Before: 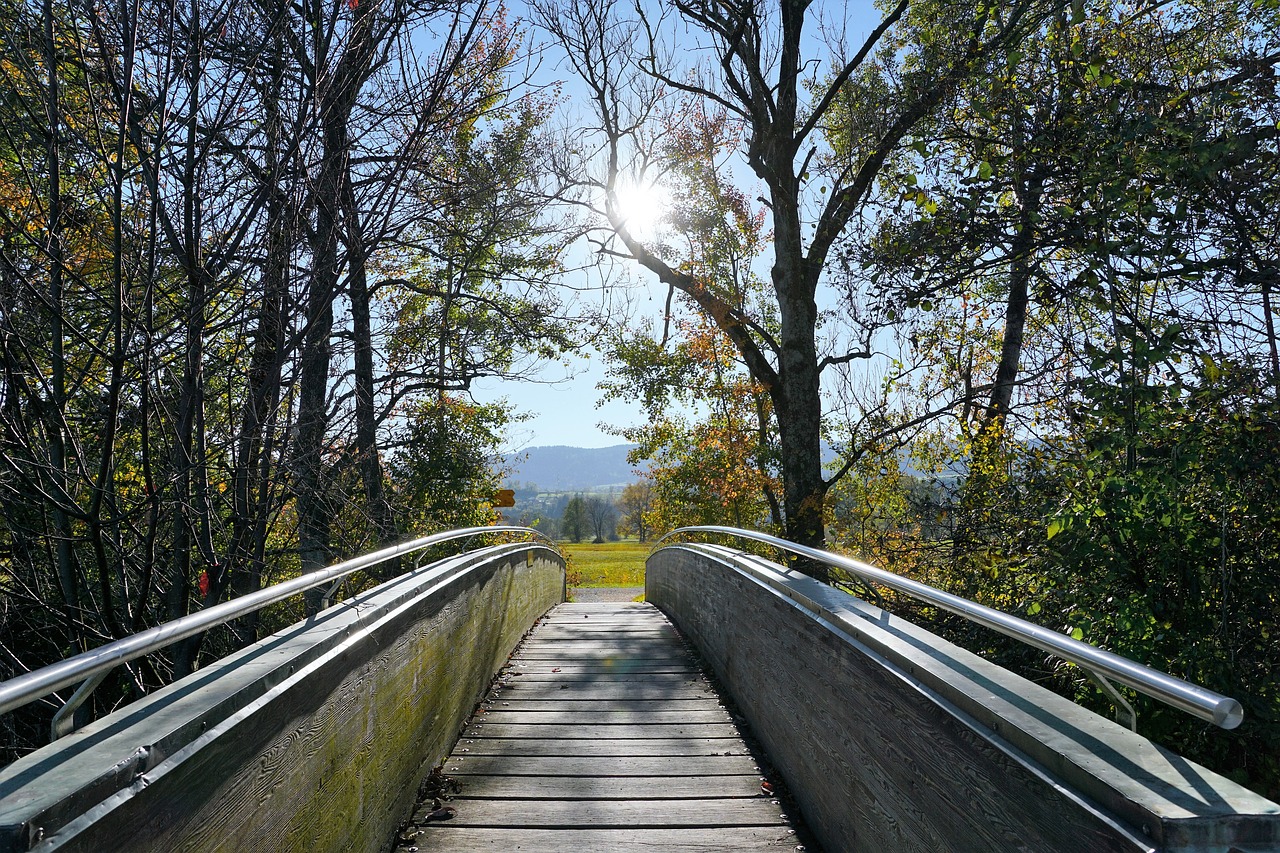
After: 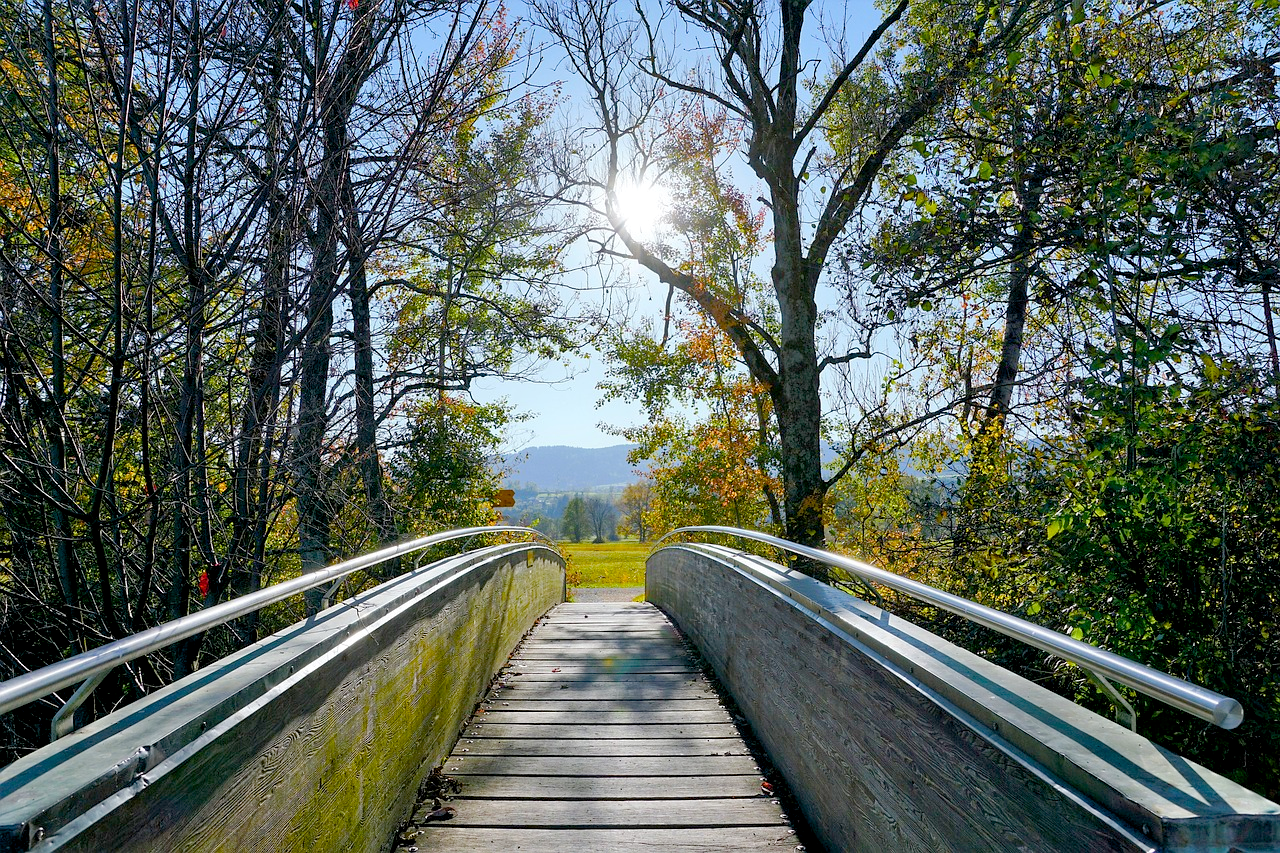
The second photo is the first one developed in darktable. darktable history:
color balance rgb: perceptual saturation grading › global saturation 19.527%, perceptual saturation grading › highlights -25.601%, perceptual saturation grading › shadows 49.767%, perceptual brilliance grading › mid-tones 10.934%, perceptual brilliance grading › shadows 15.795%
tone equalizer: -8 EV 0.268 EV, -7 EV 0.435 EV, -6 EV 0.412 EV, -5 EV 0.259 EV, -3 EV -0.258 EV, -2 EV -0.395 EV, -1 EV -0.422 EV, +0 EV -0.27 EV, smoothing diameter 2.09%, edges refinement/feathering 17.7, mask exposure compensation -1.57 EV, filter diffusion 5
exposure: black level correction 0.004, exposure 0.412 EV, compensate highlight preservation false
